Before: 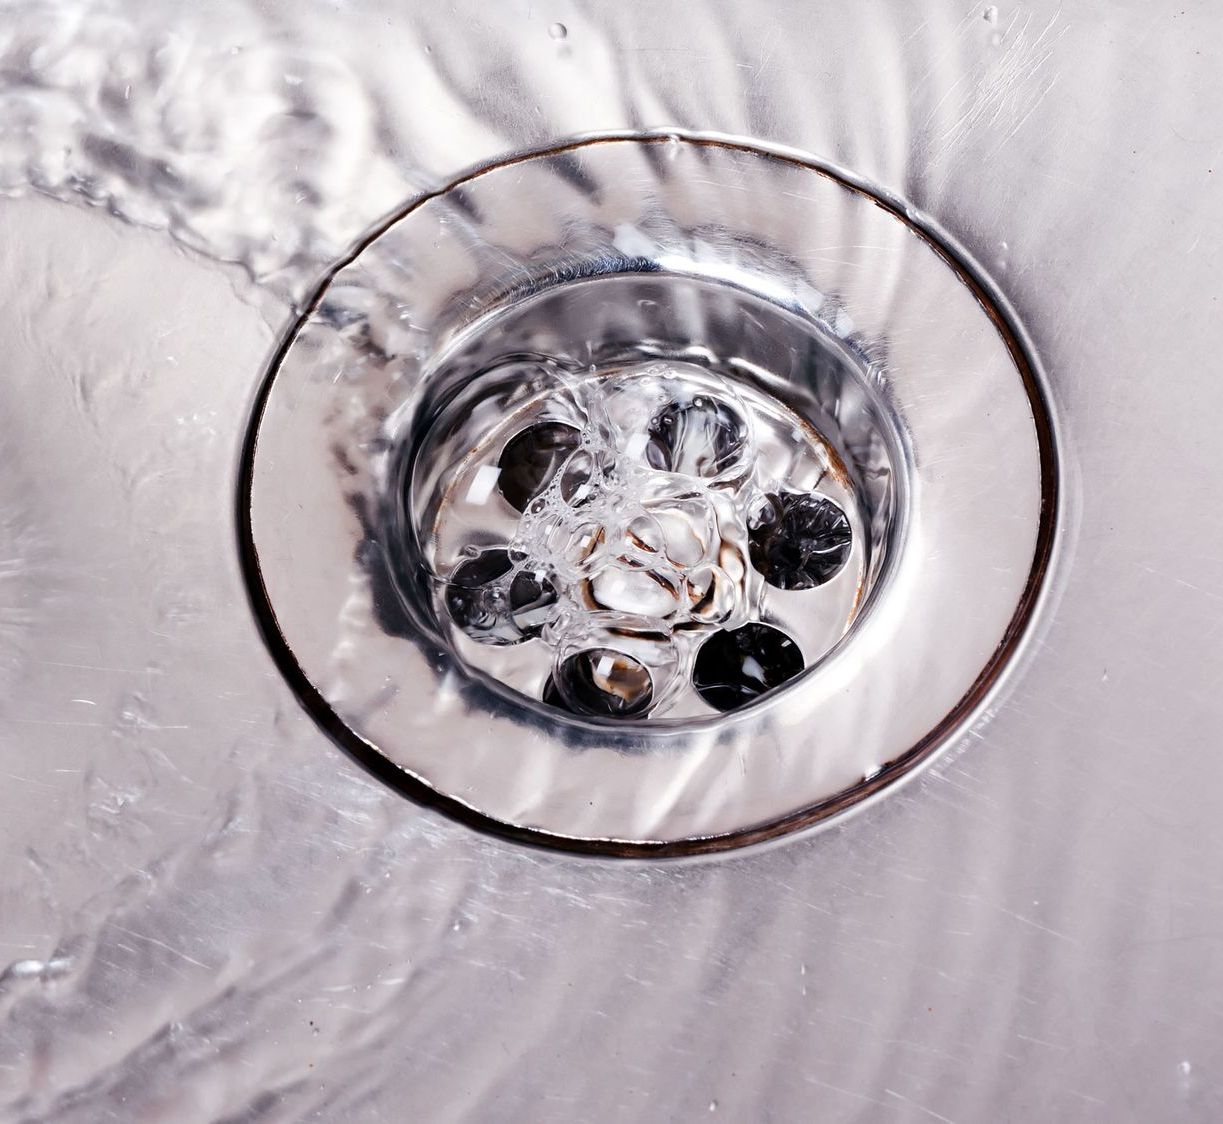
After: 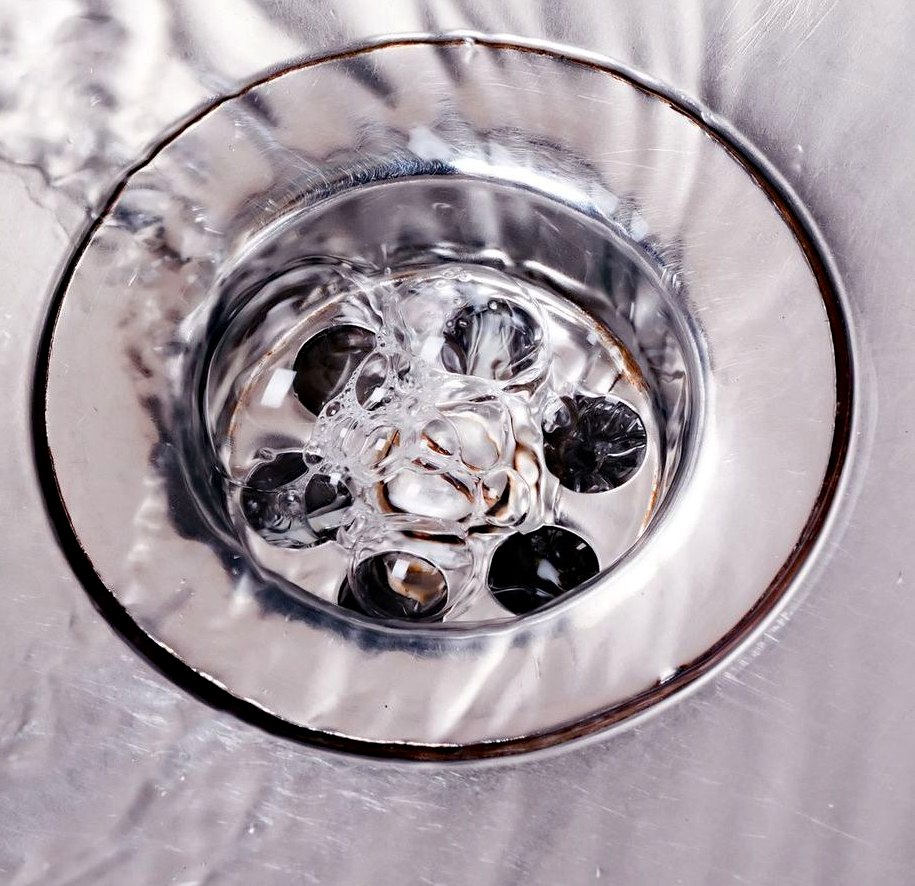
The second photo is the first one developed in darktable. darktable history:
haze removal: compatibility mode true, adaptive false
crop: left 16.768%, top 8.653%, right 8.362%, bottom 12.485%
